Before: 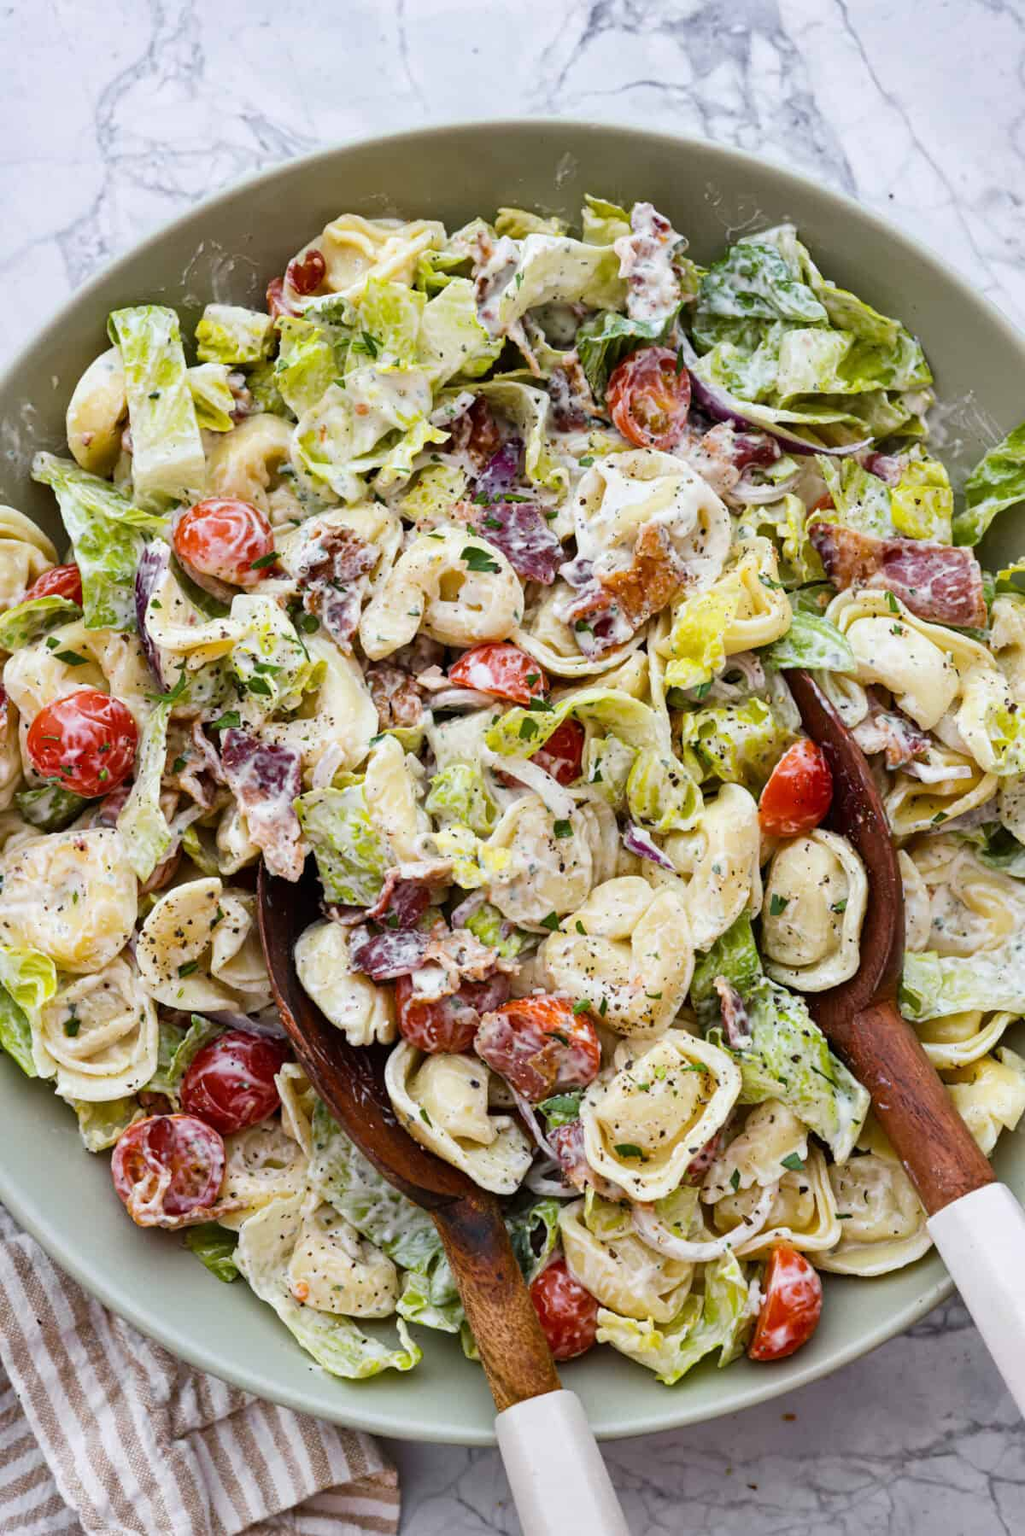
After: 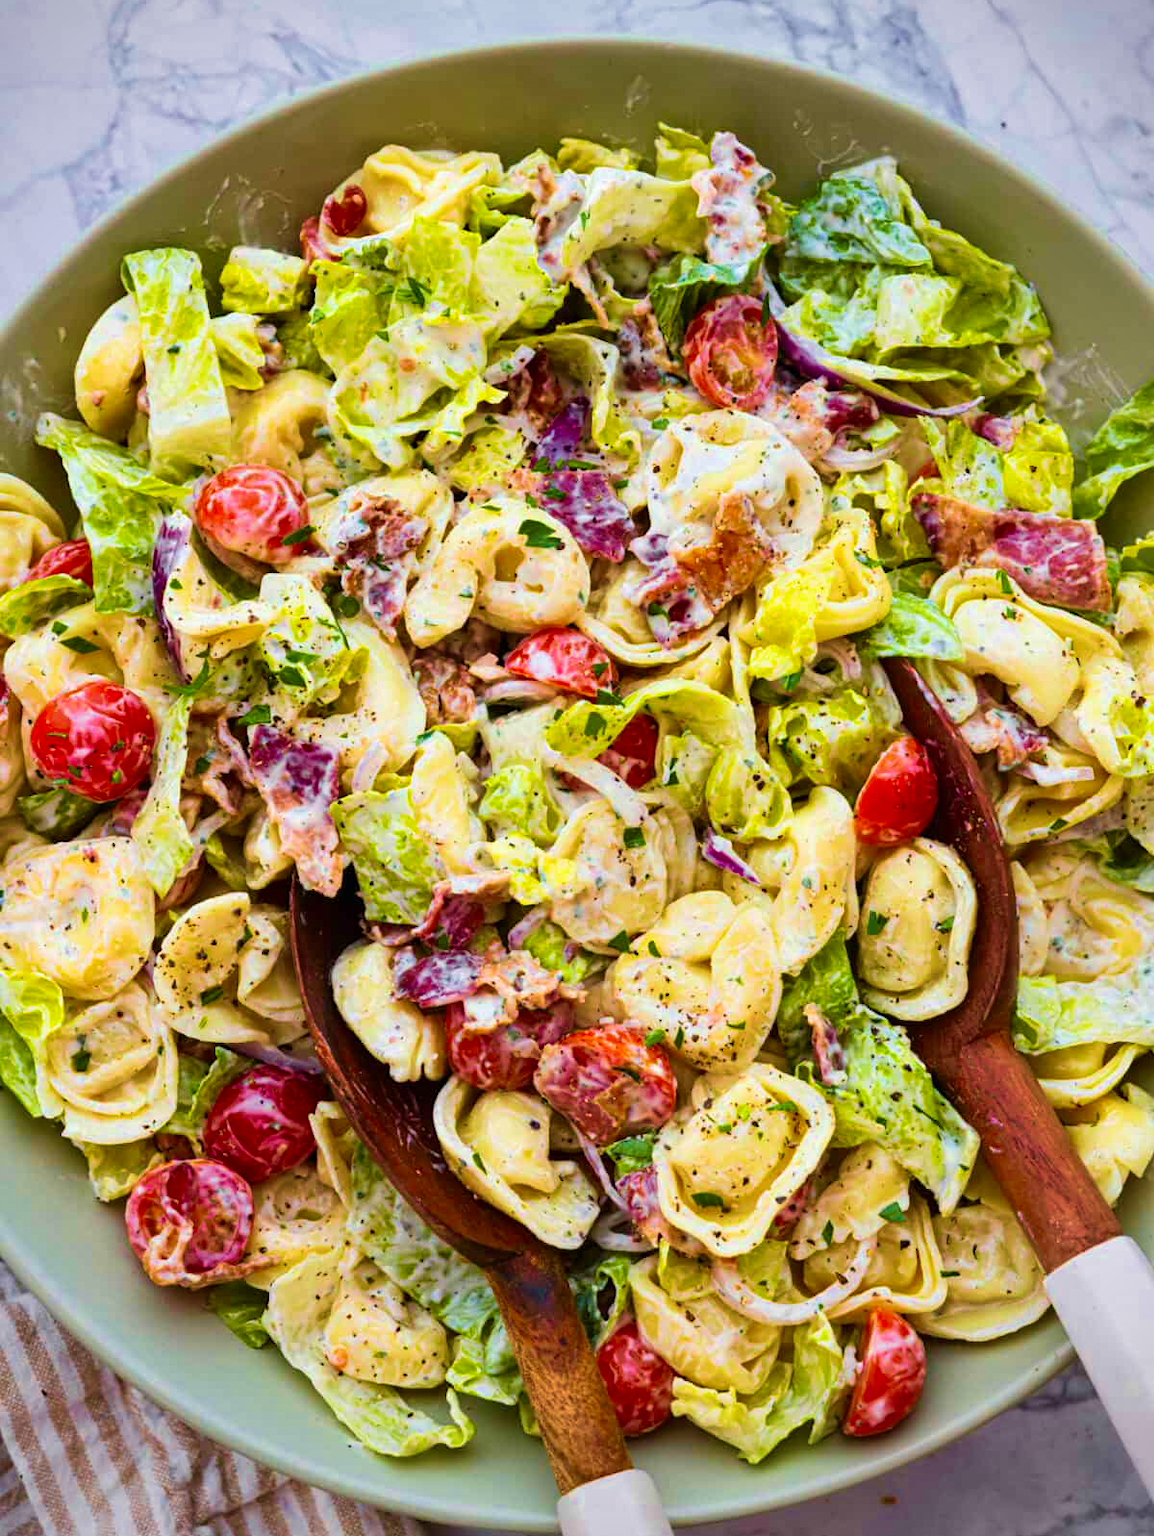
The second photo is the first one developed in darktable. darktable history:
color zones: curves: ch0 [(0, 0.613) (0.01, 0.613) (0.245, 0.448) (0.498, 0.529) (0.642, 0.665) (0.879, 0.777) (0.99, 0.613)]; ch1 [(0, 0) (0.143, 0) (0.286, 0) (0.429, 0) (0.571, 0) (0.714, 0) (0.857, 0)], mix -131.09%
crop and rotate: top 5.609%, bottom 5.609%
tone equalizer: on, module defaults
velvia: strength 75%
vignetting: fall-off radius 63.6%
